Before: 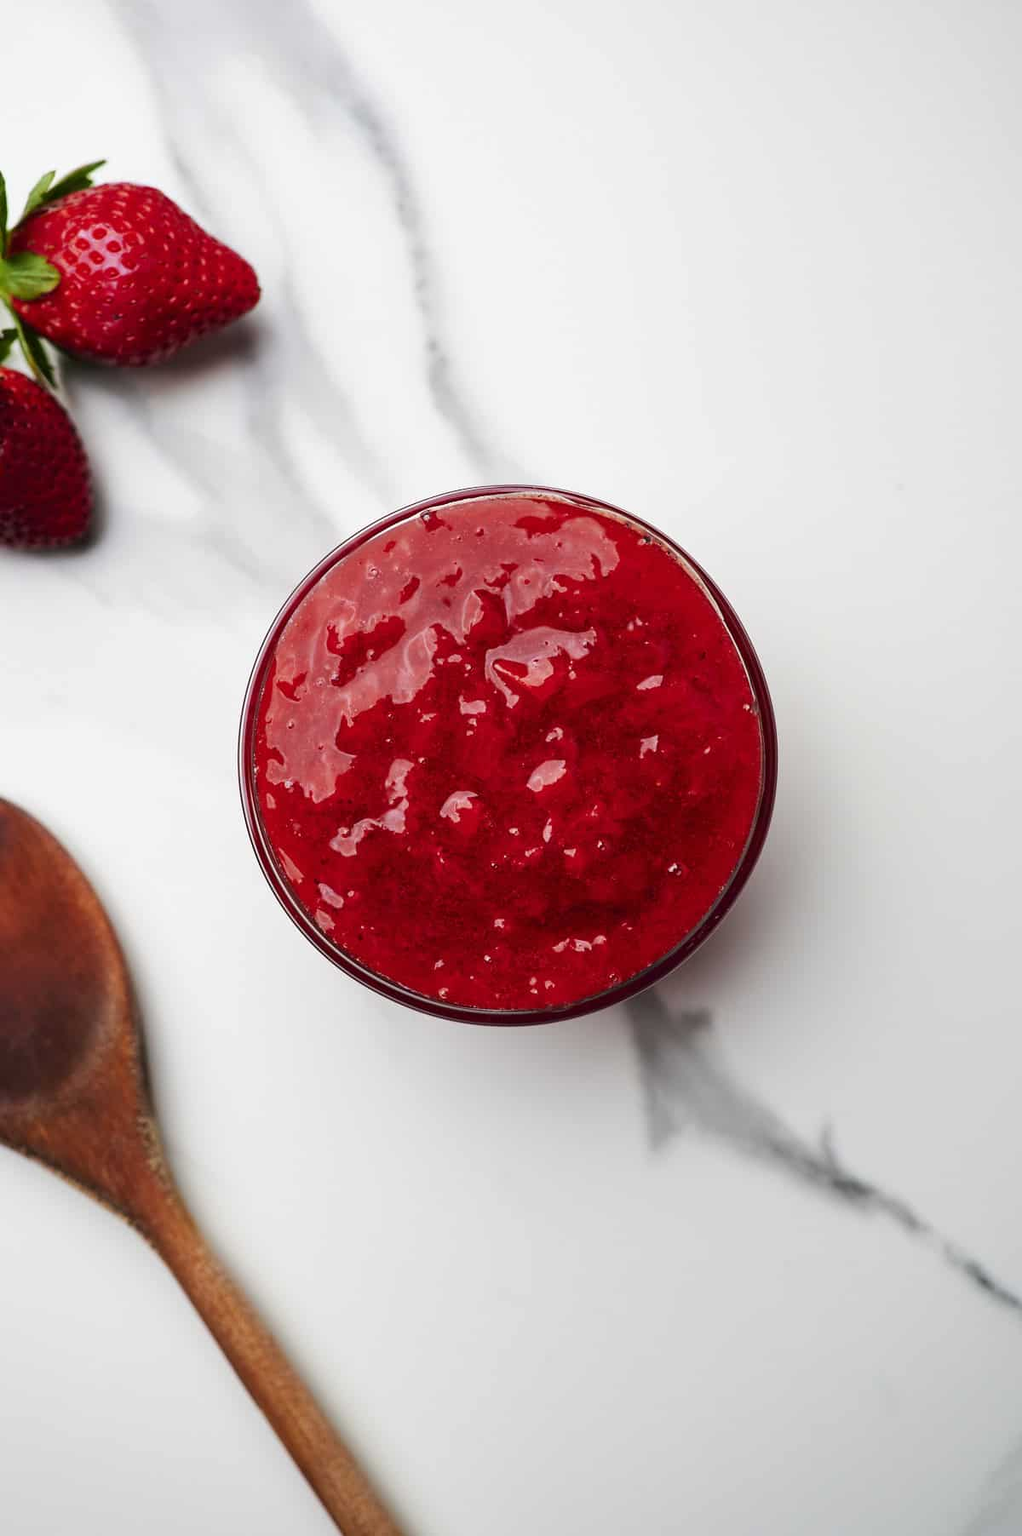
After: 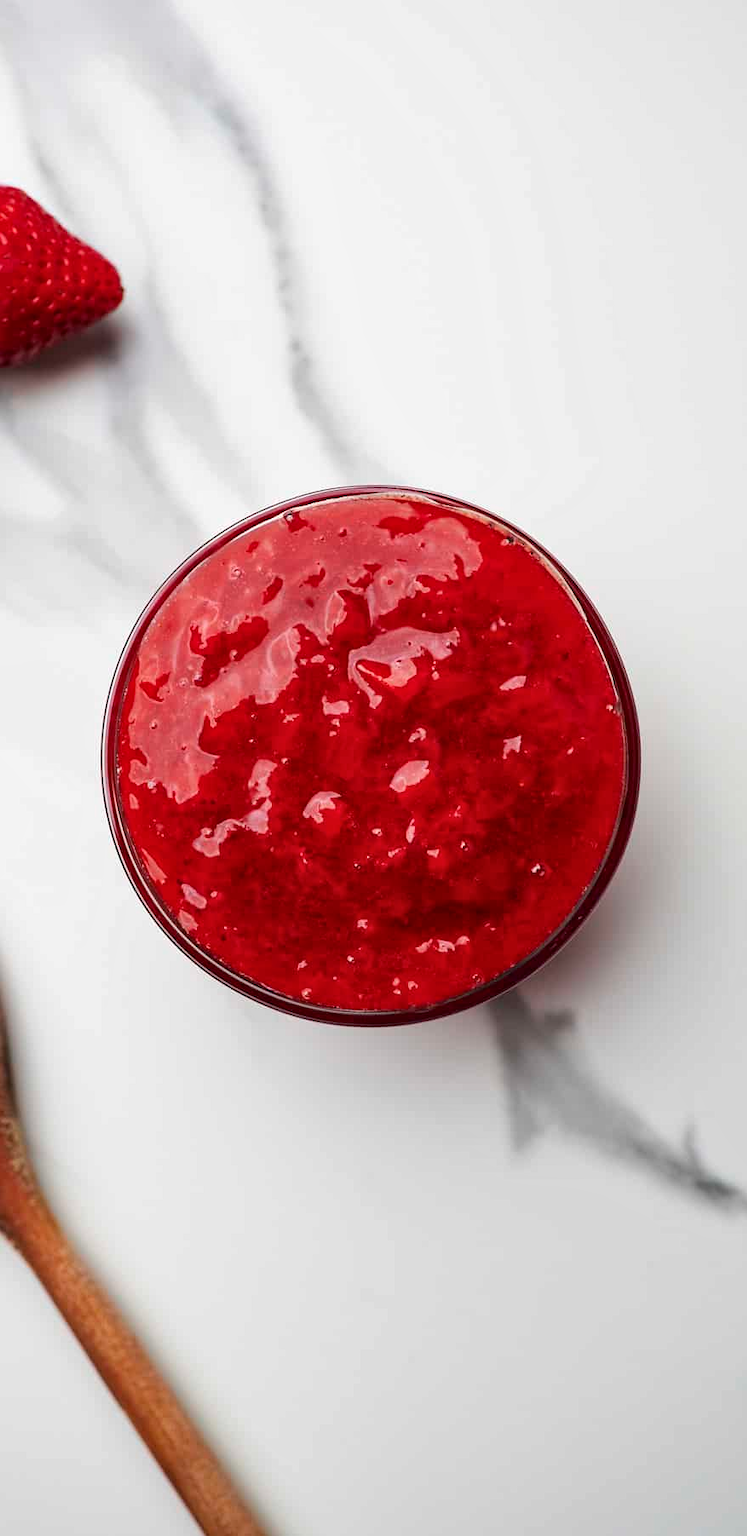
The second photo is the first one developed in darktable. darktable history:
crop: left 13.443%, right 13.31%
local contrast: mode bilateral grid, contrast 10, coarseness 25, detail 115%, midtone range 0.2
